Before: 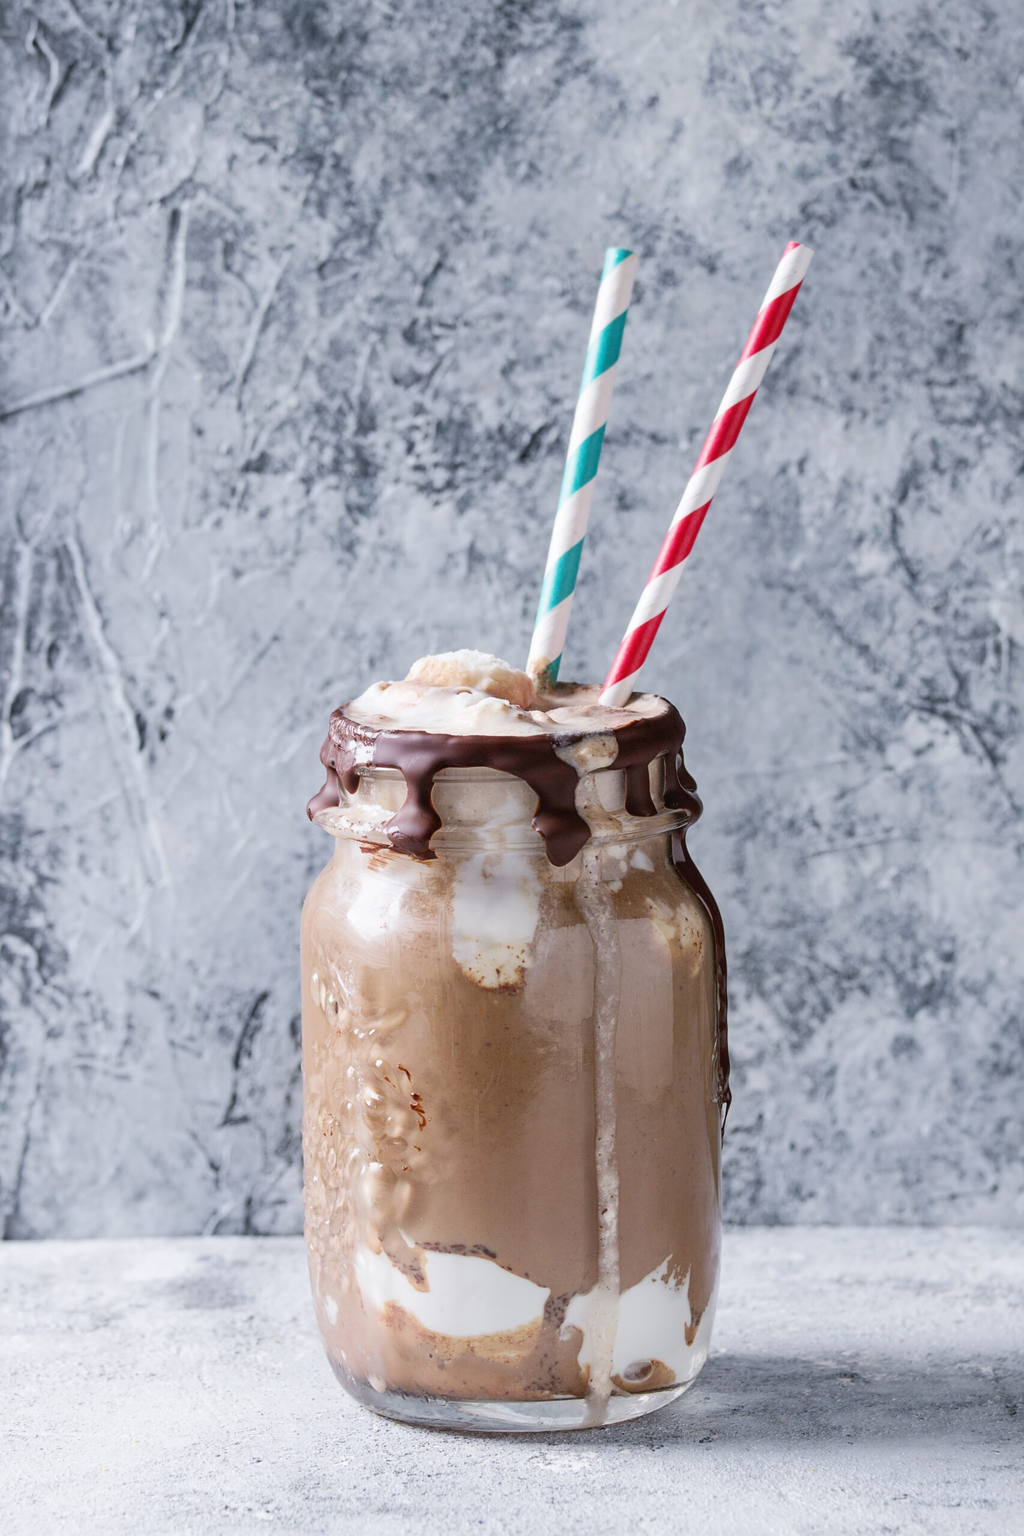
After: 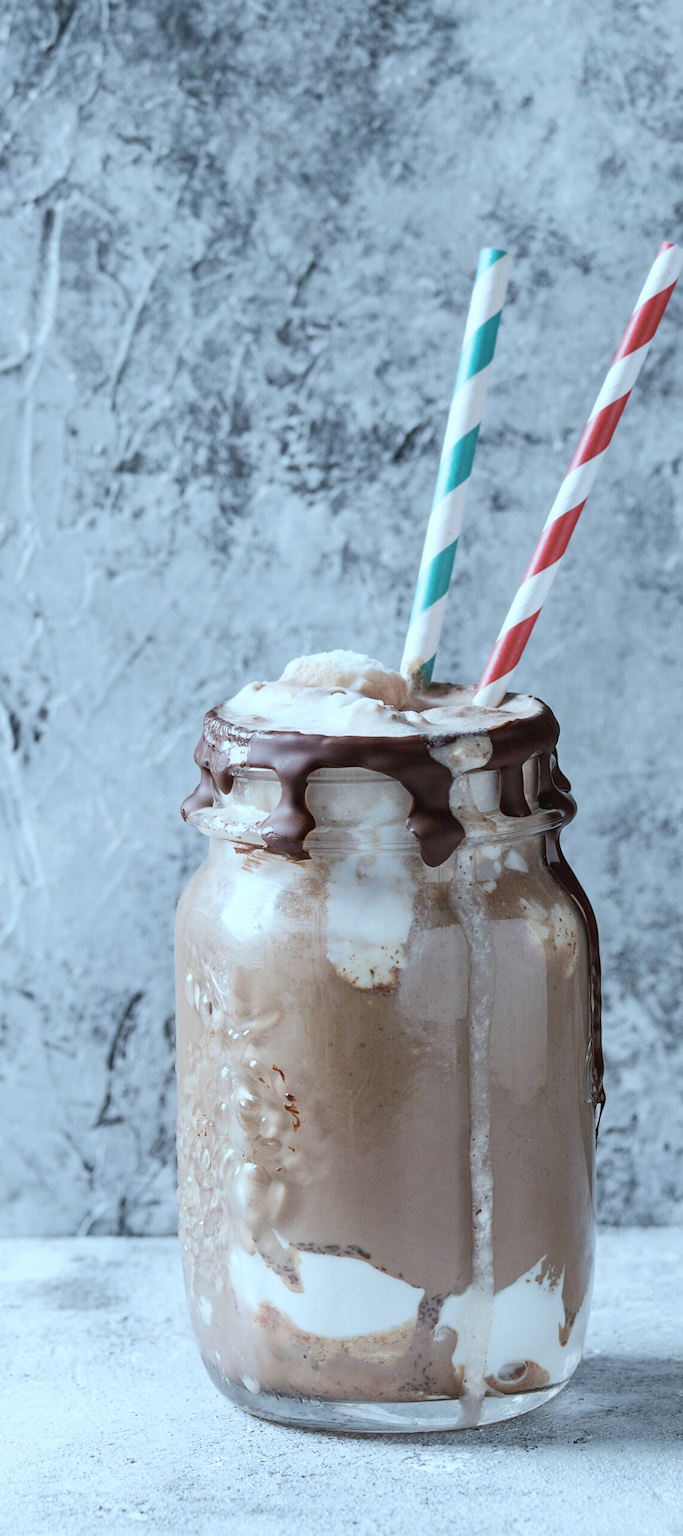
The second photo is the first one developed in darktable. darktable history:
color correction: highlights a* -12.2, highlights b* -17.51, saturation 0.704
crop and rotate: left 12.375%, right 20.856%
